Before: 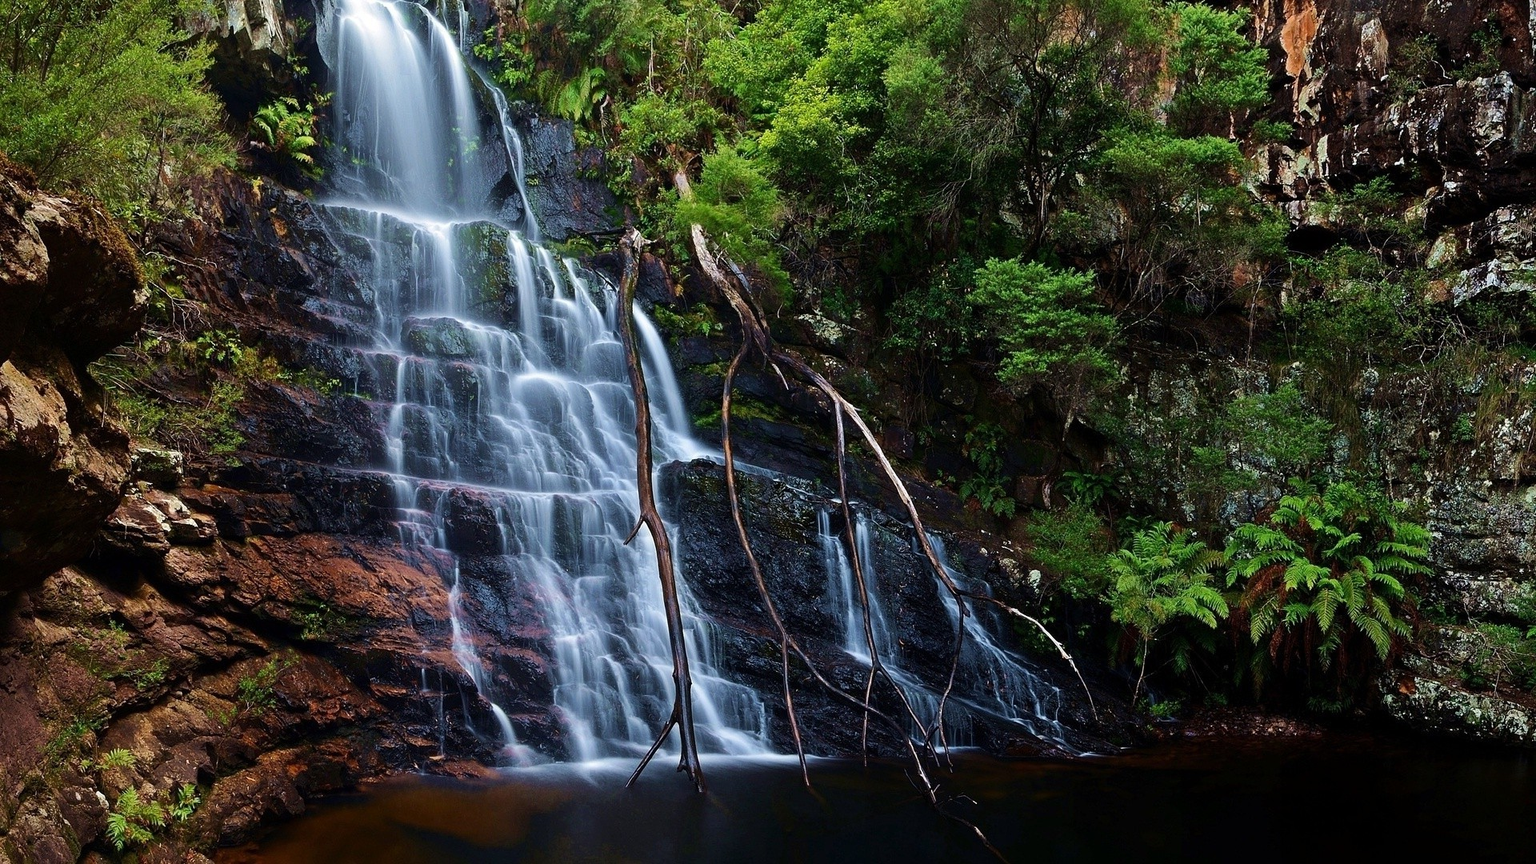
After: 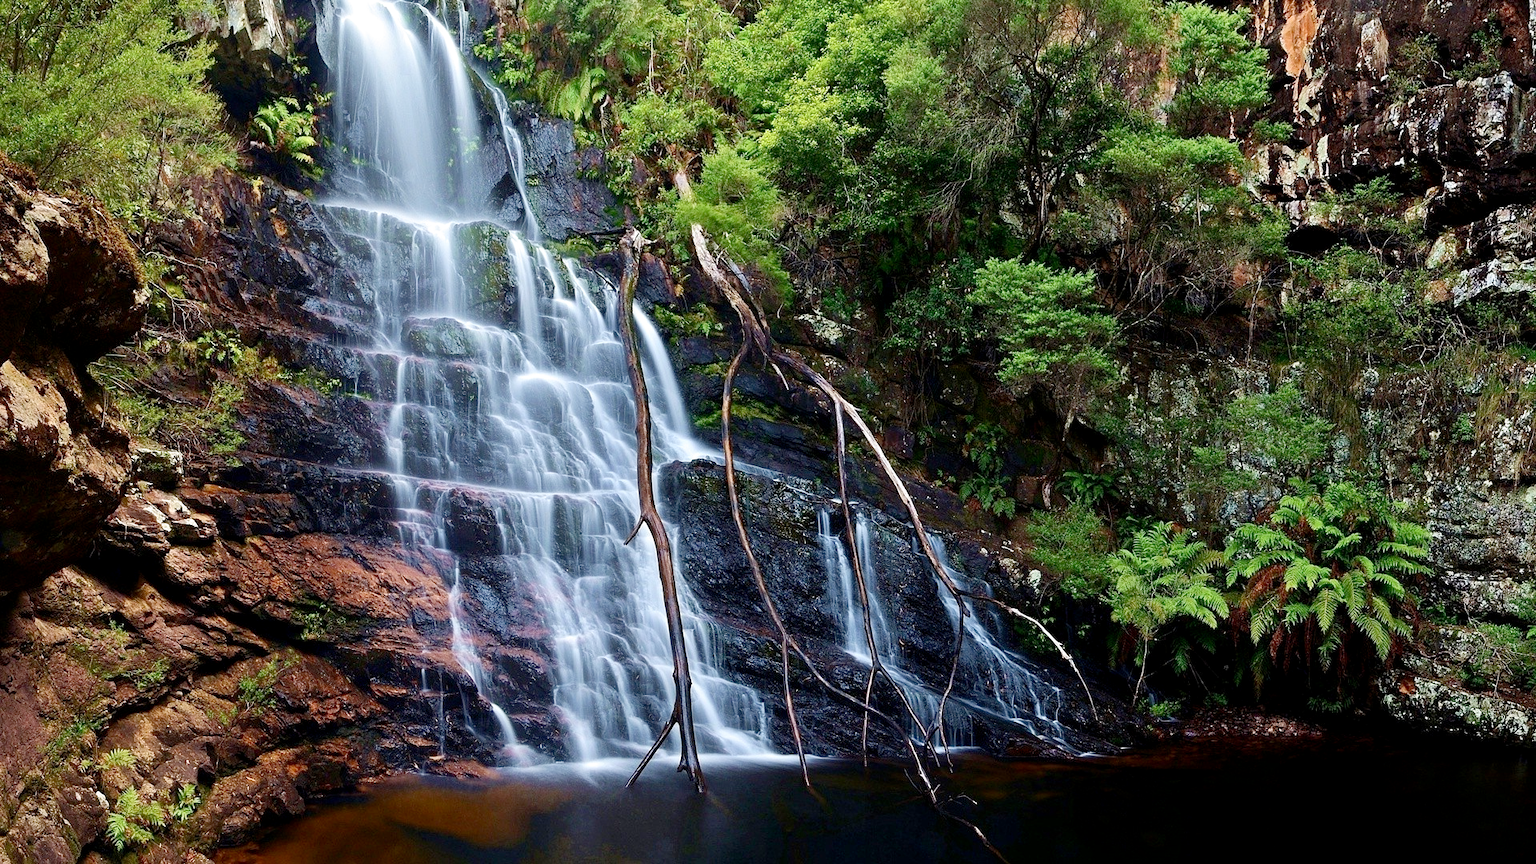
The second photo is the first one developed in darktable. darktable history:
filmic rgb: middle gray luminance 18.43%, black relative exposure -10.45 EV, white relative exposure 3.4 EV, target black luminance 0%, hardness 6.04, latitude 98.93%, contrast 0.849, shadows ↔ highlights balance 0.741%, add noise in highlights 0.001, preserve chrominance no, color science v3 (2019), use custom middle-gray values true, contrast in highlights soft
exposure: black level correction 0.001, exposure 1.13 EV, compensate exposure bias true, compensate highlight preservation false
